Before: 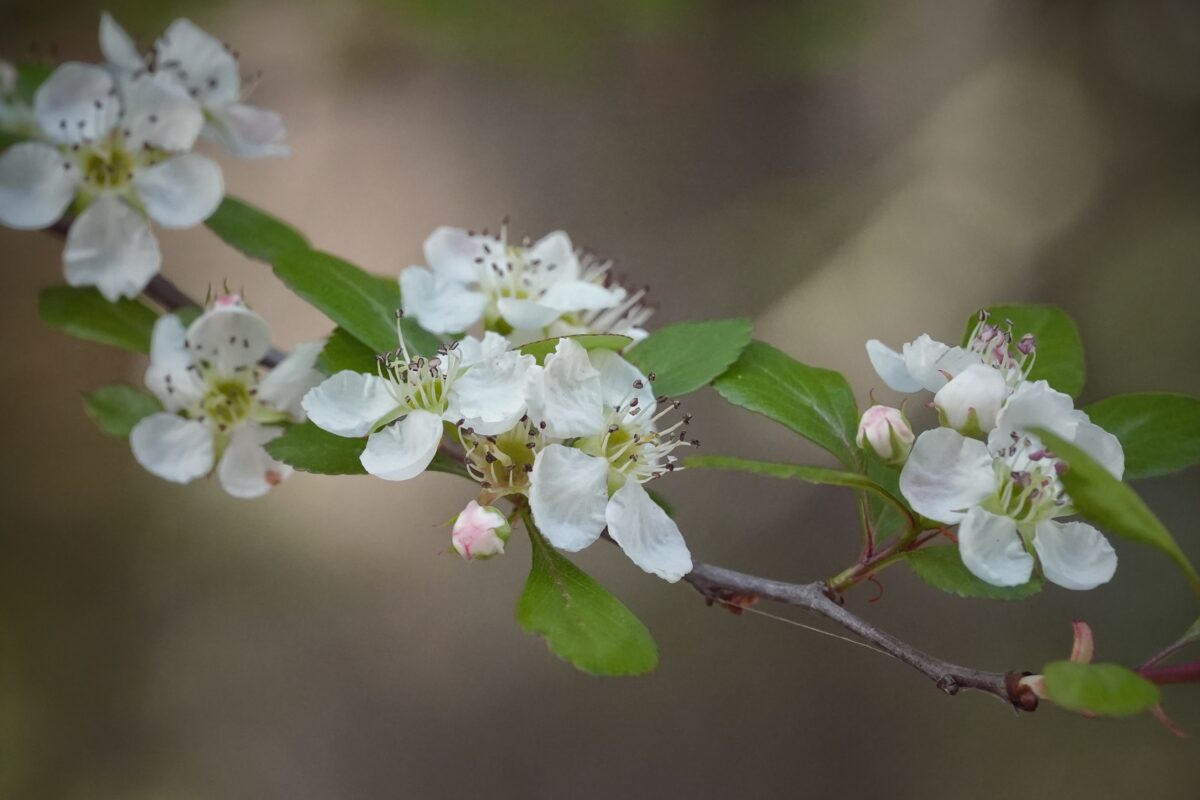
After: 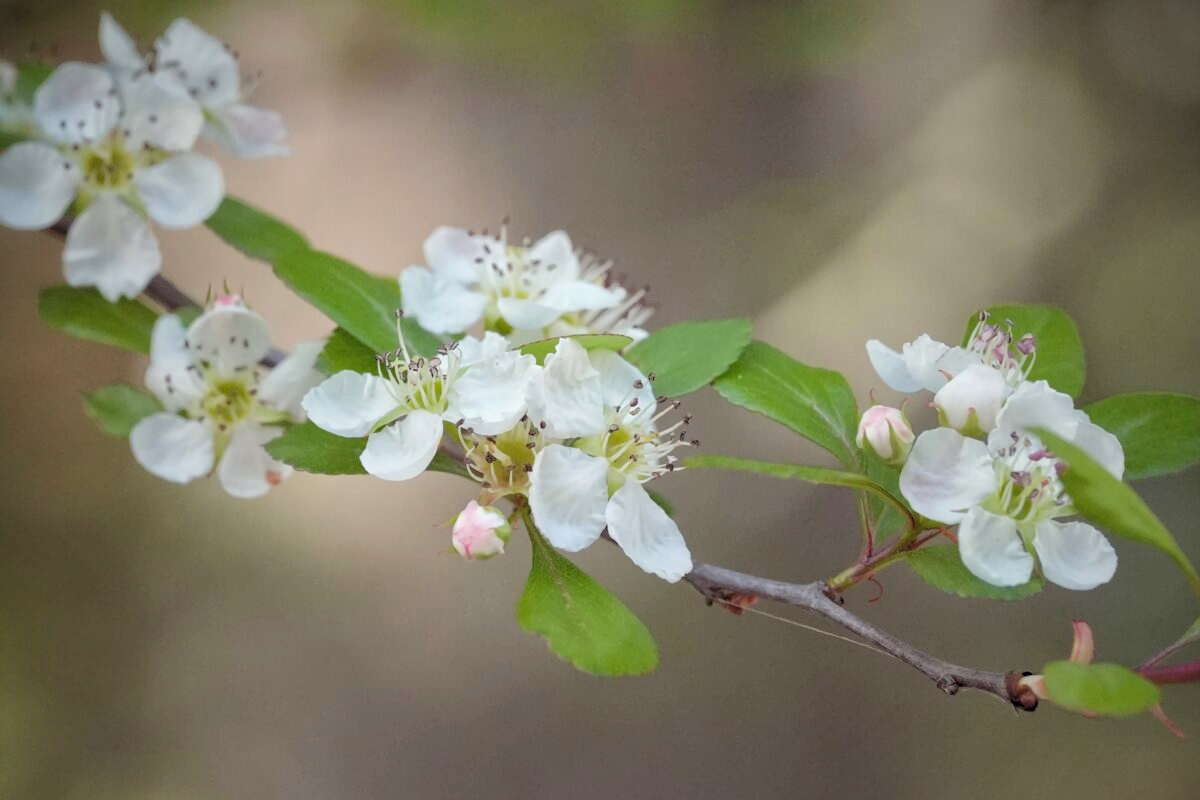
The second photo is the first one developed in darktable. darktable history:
exposure: black level correction 0, exposure 0.5 EV, compensate highlight preservation false
rgb levels: preserve colors sum RGB, levels [[0.038, 0.433, 0.934], [0, 0.5, 1], [0, 0.5, 1]]
